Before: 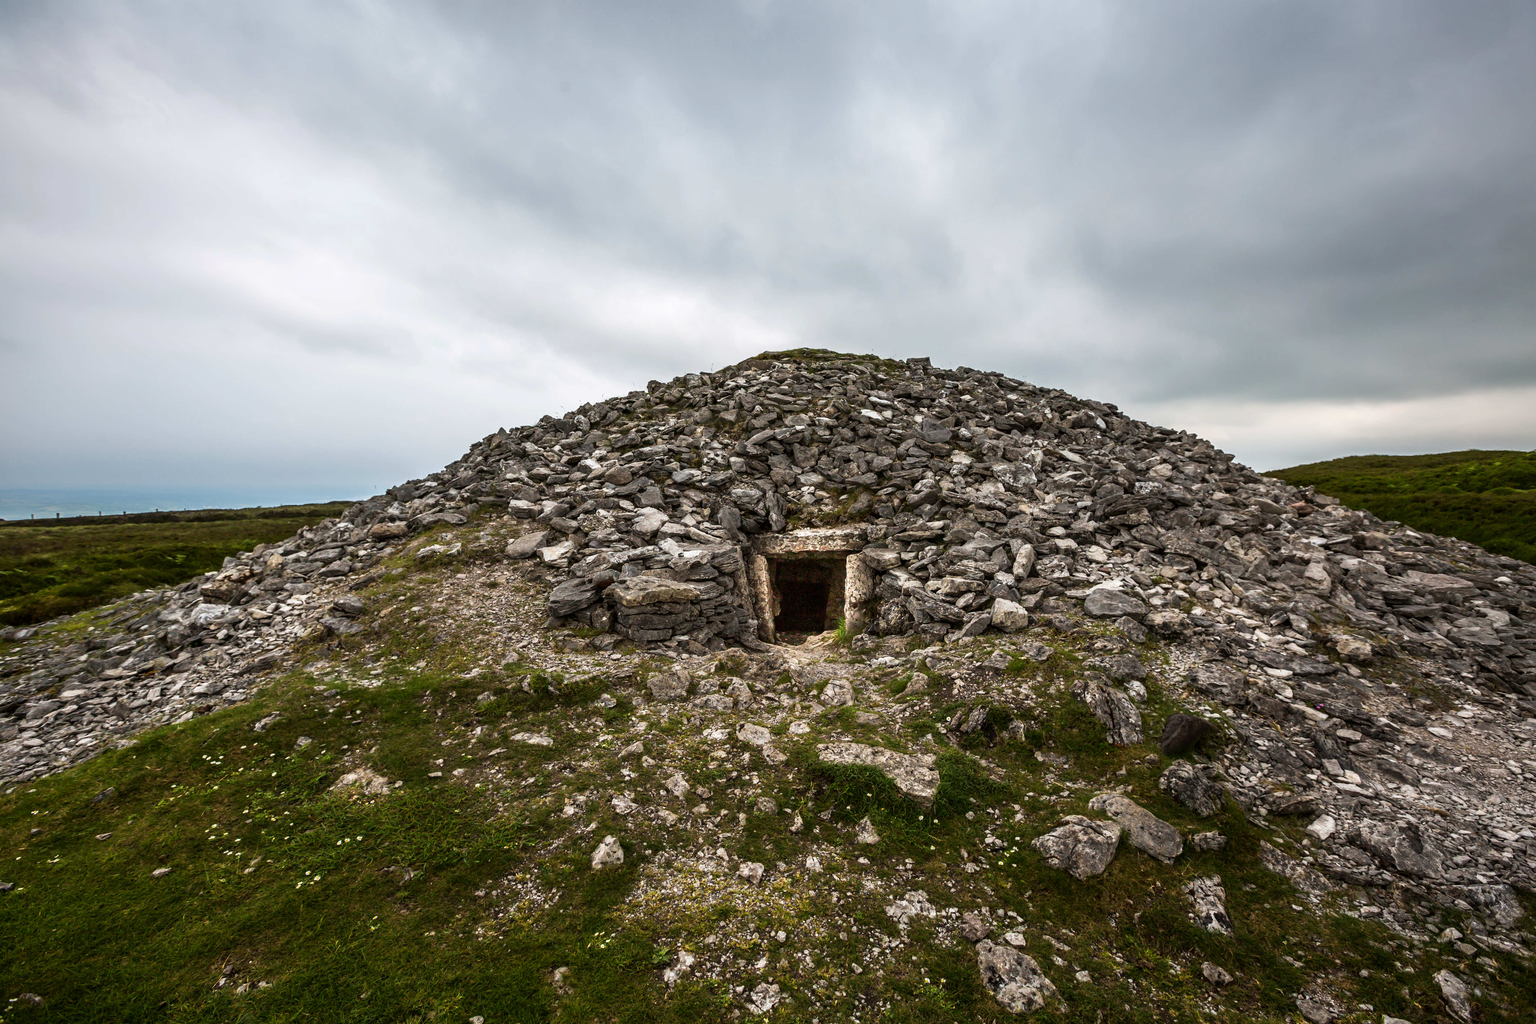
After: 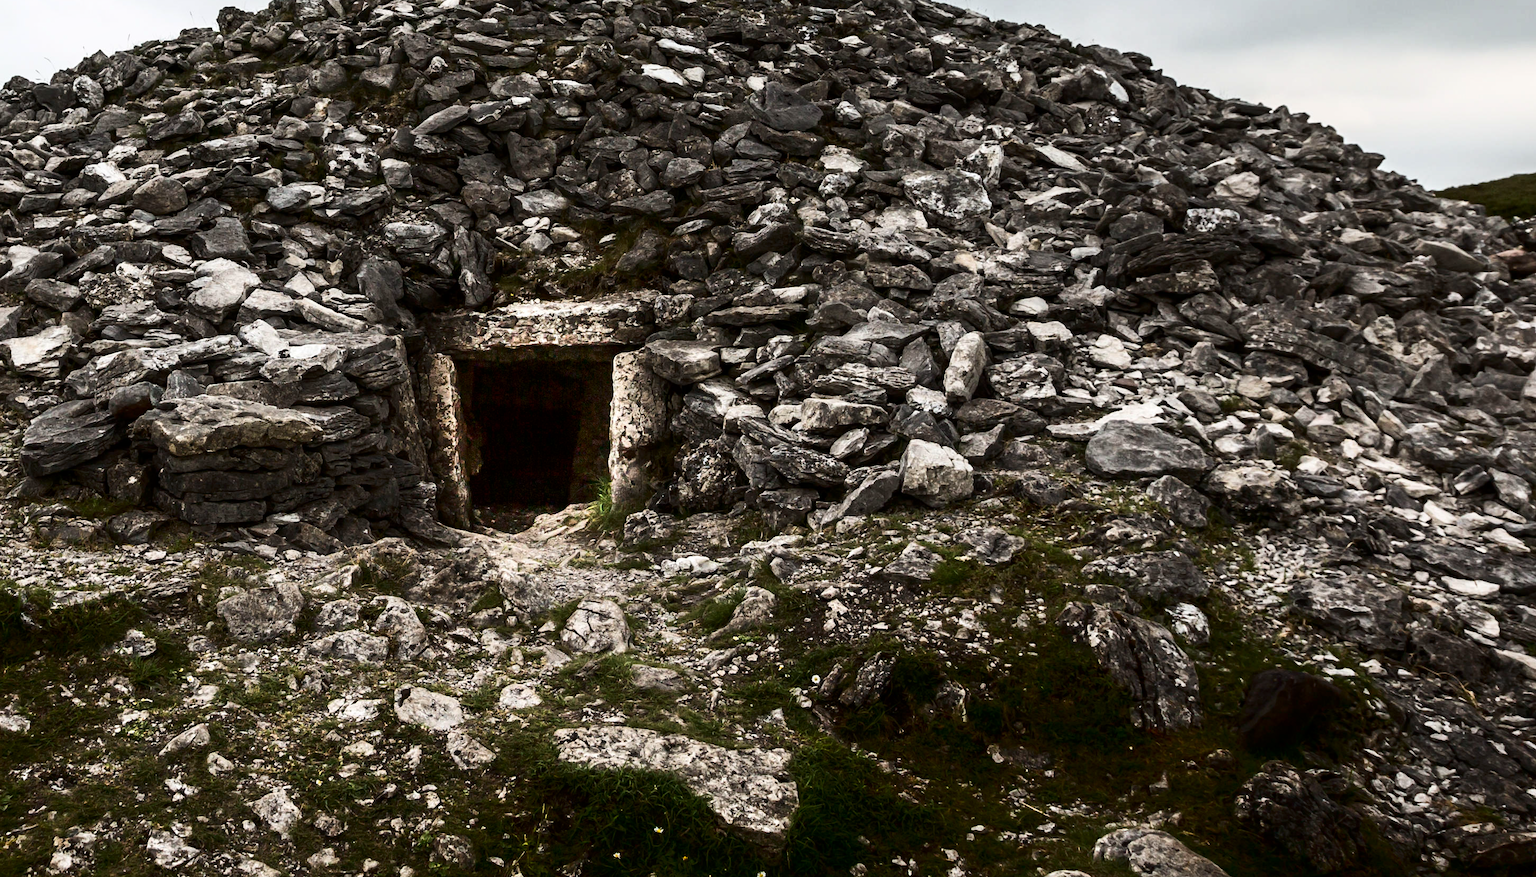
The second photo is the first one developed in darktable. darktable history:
contrast brightness saturation: contrast 0.247, saturation -0.322
crop: left 35.034%, top 36.845%, right 14.609%, bottom 19.987%
shadows and highlights: shadows -68.78, highlights 36.56, soften with gaussian
